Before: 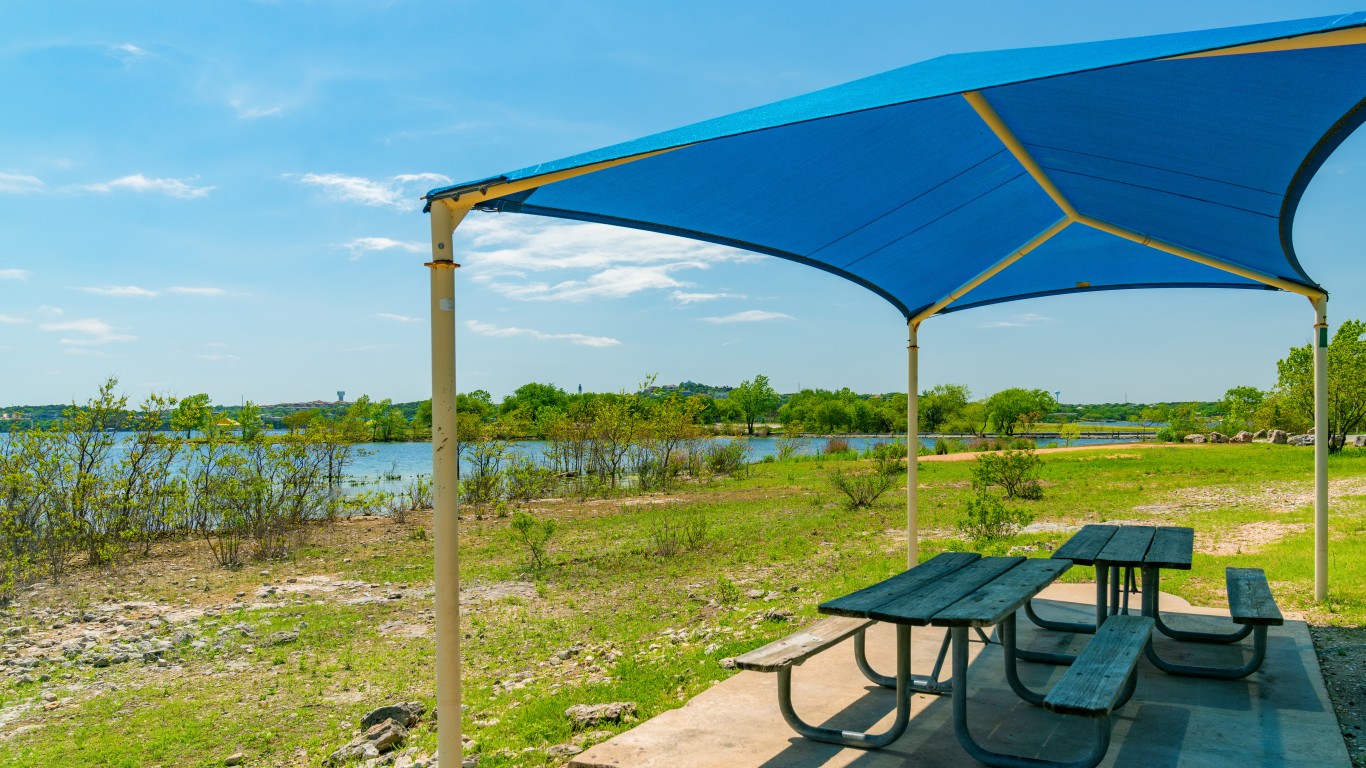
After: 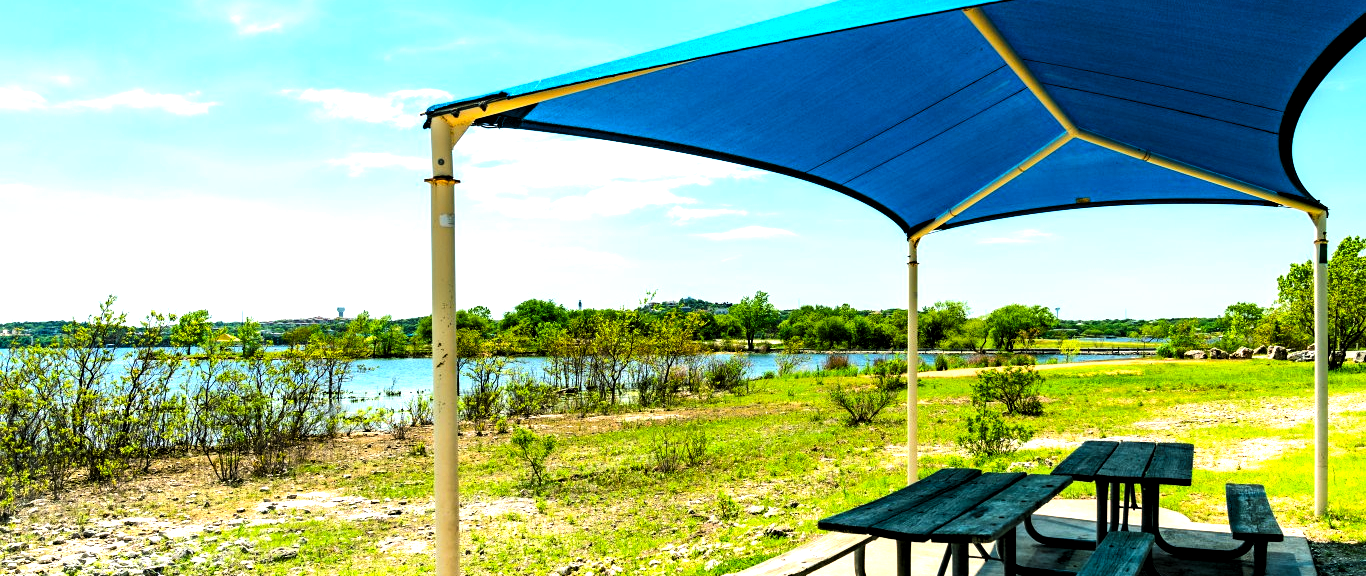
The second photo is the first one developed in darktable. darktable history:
contrast brightness saturation: contrast 0.19, brightness -0.24, saturation 0.11
levels: levels [0.116, 0.574, 1]
exposure: black level correction 0, exposure 1.2 EV, compensate exposure bias true, compensate highlight preservation false
crop: top 11.038%, bottom 13.962%
